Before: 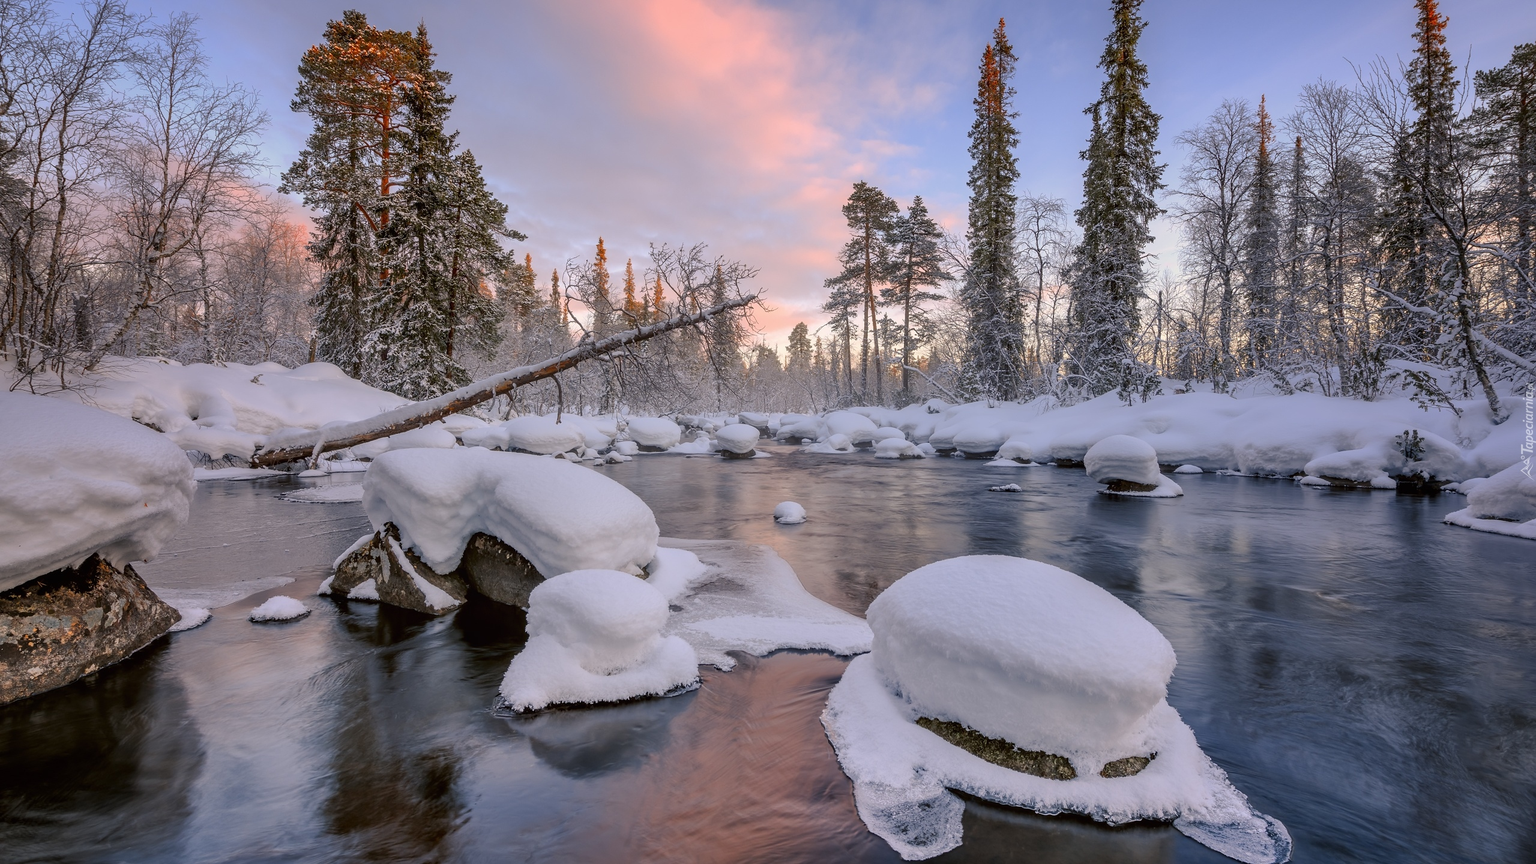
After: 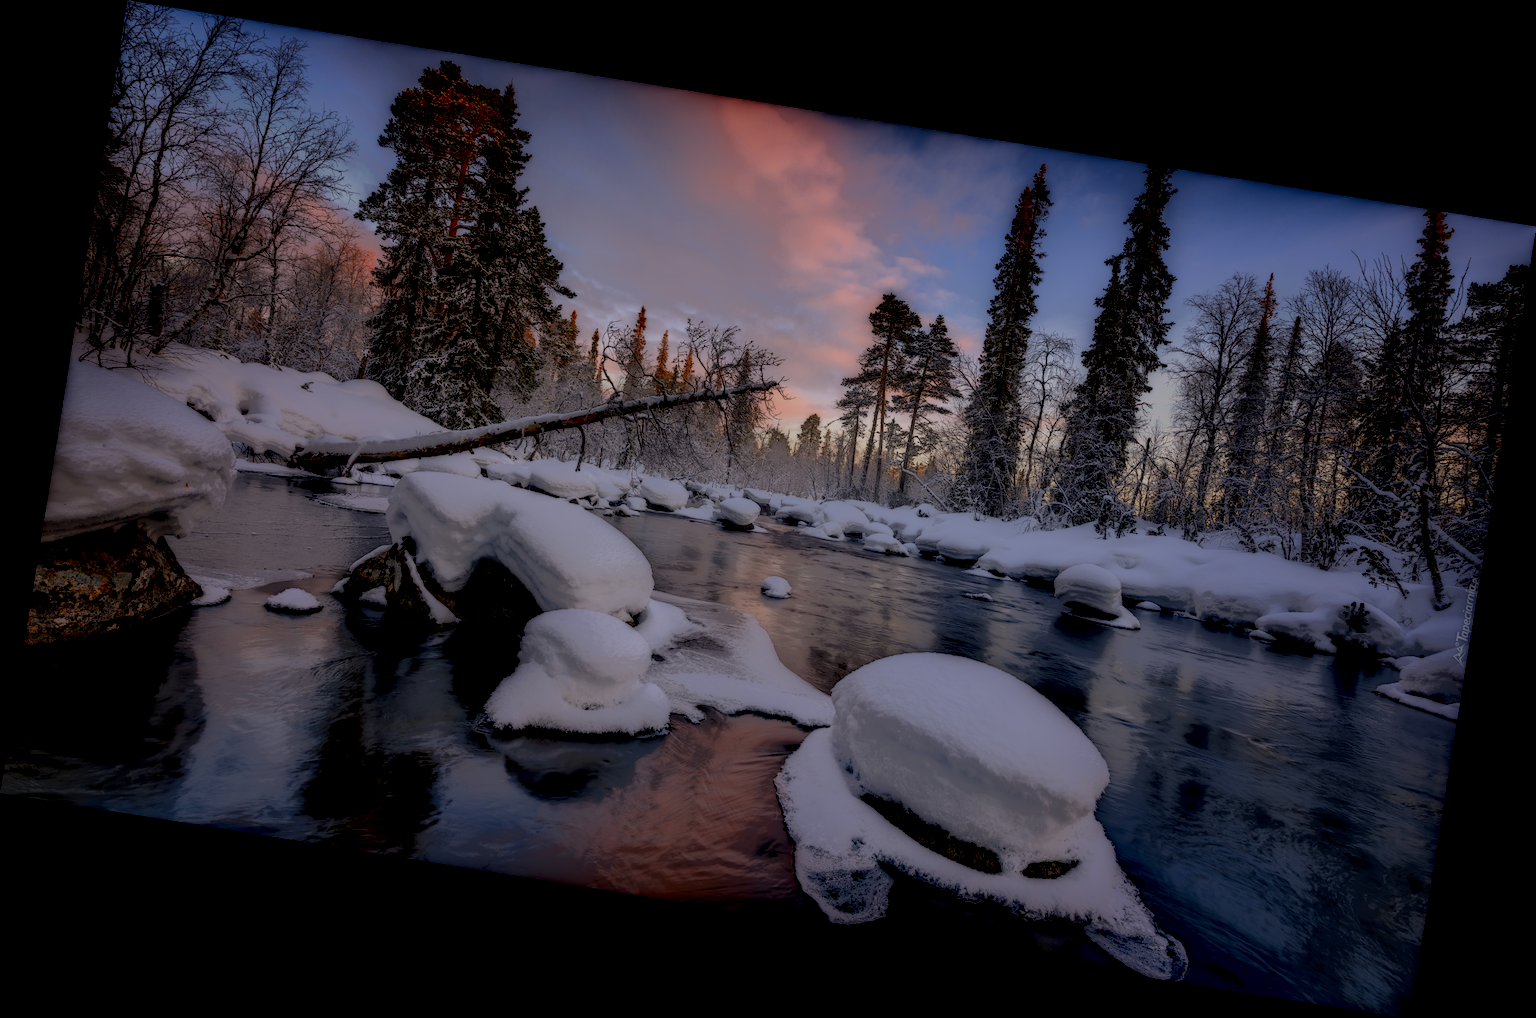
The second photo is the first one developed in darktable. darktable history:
local contrast: highlights 0%, shadows 198%, detail 164%, midtone range 0.001
rotate and perspective: rotation 9.12°, automatic cropping off
